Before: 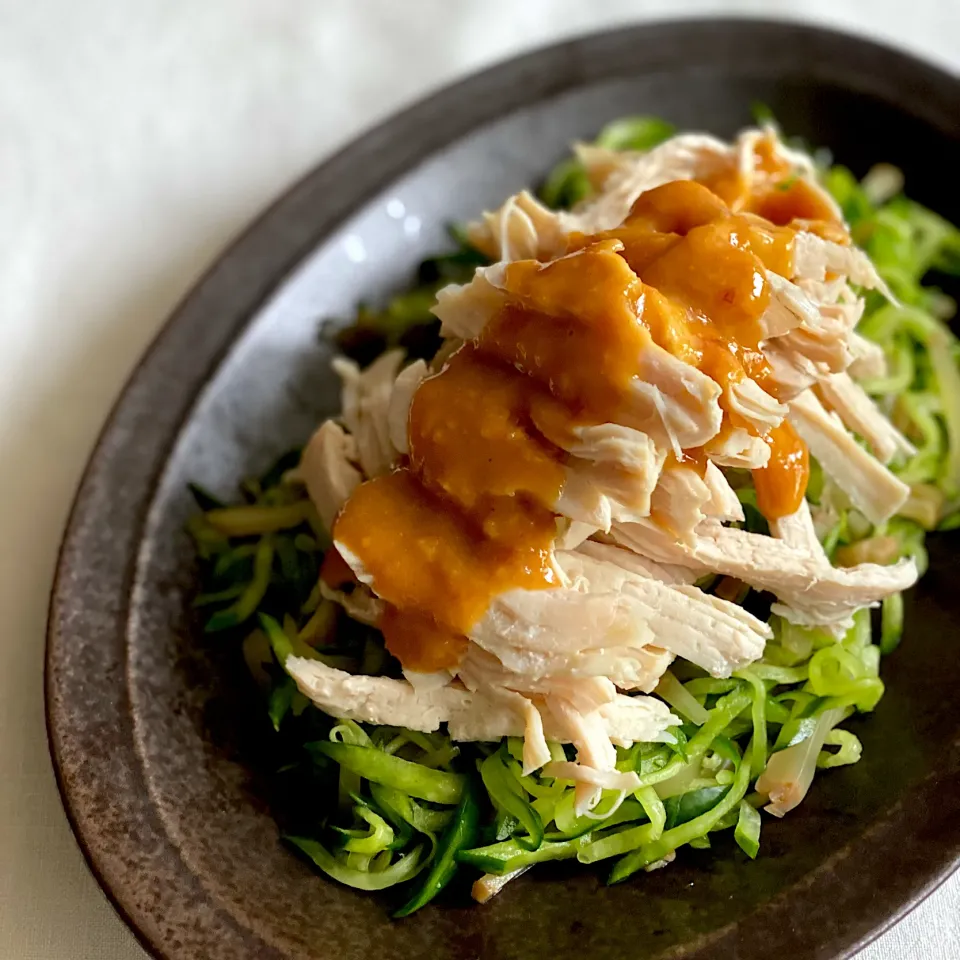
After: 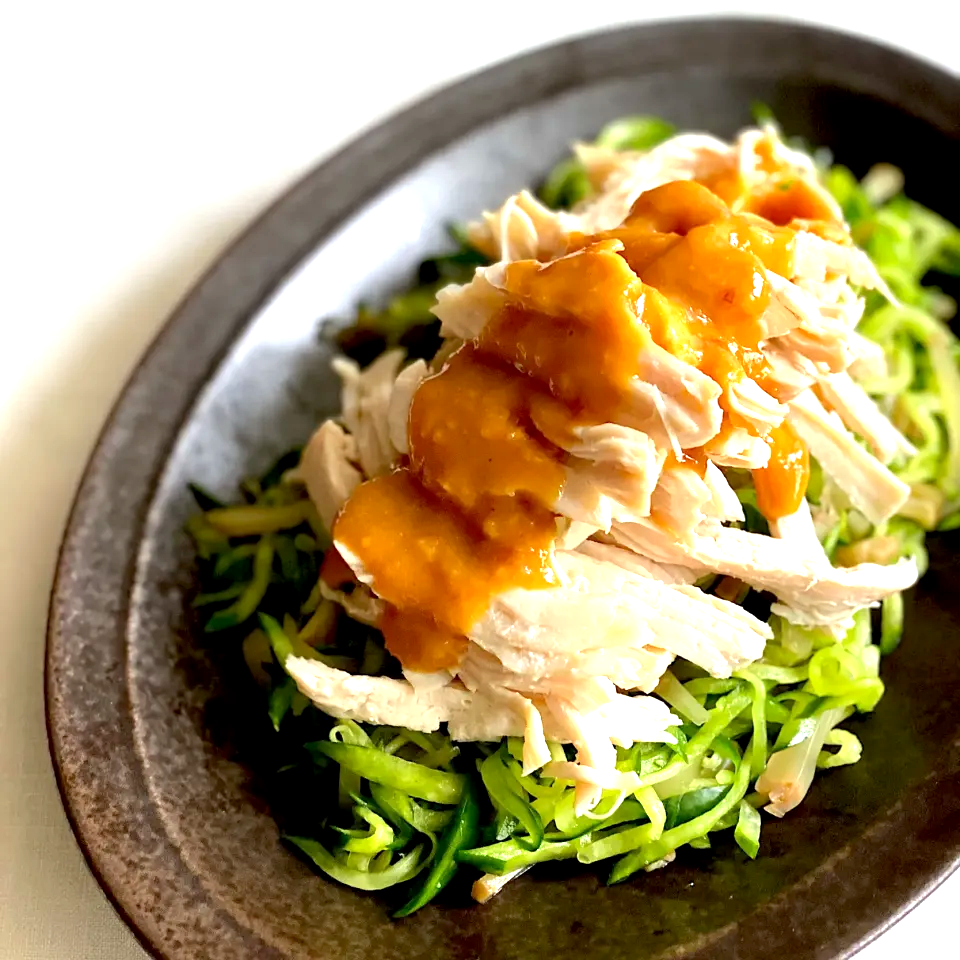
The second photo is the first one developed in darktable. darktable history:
exposure: black level correction 0.002, exposure 1 EV, compensate highlight preservation false
